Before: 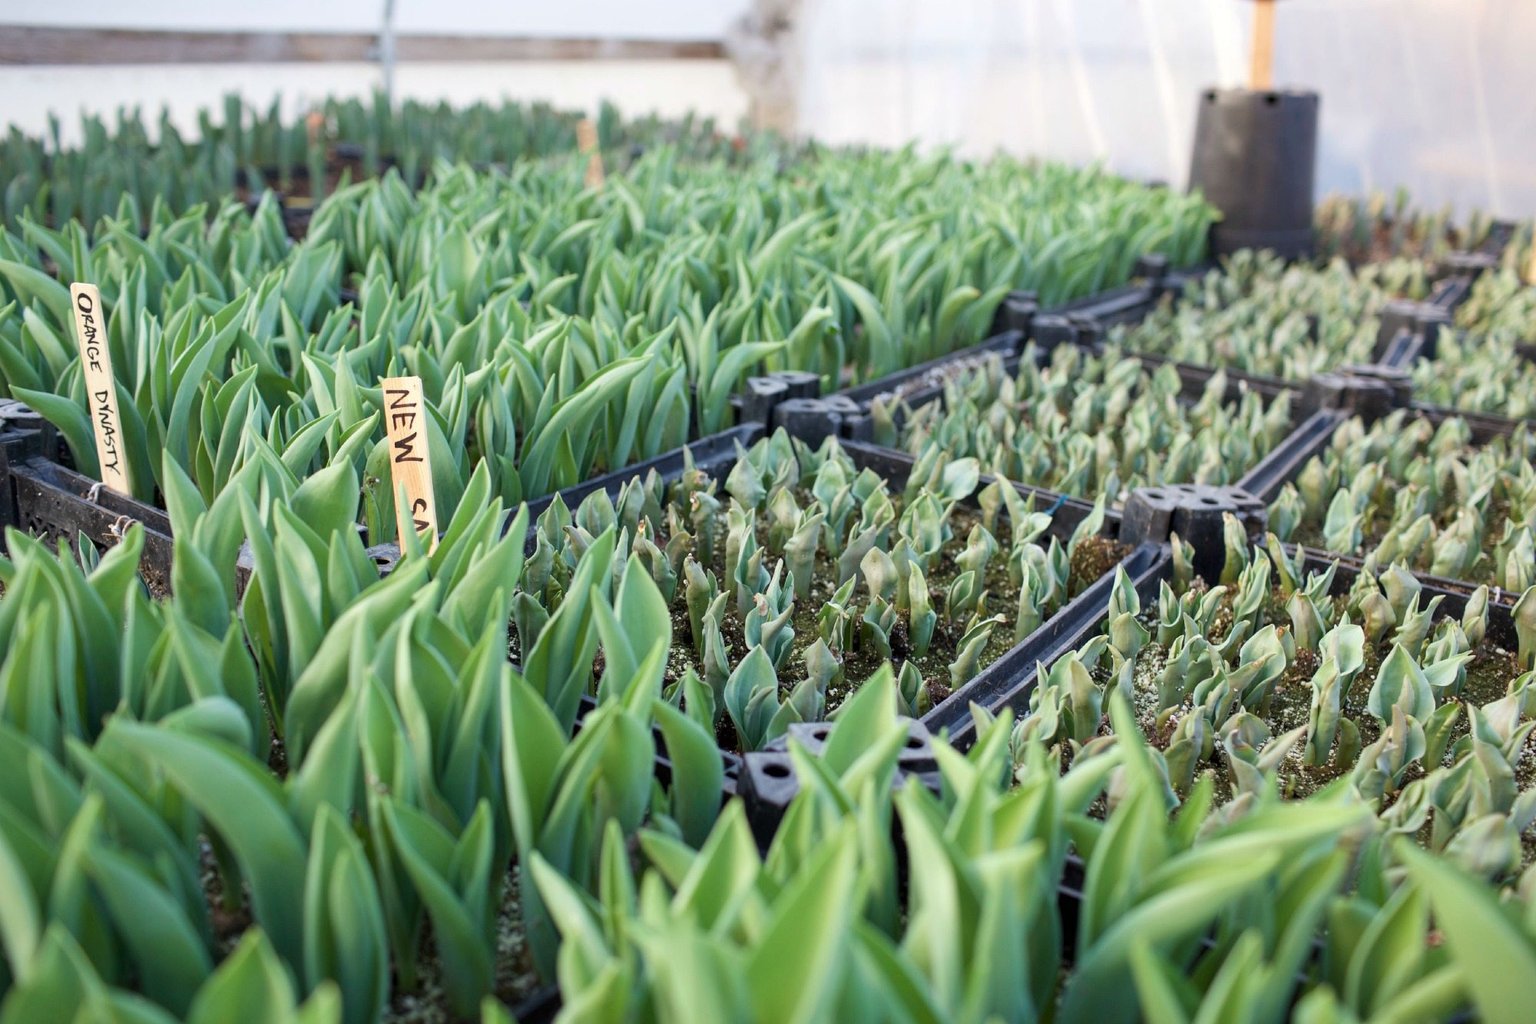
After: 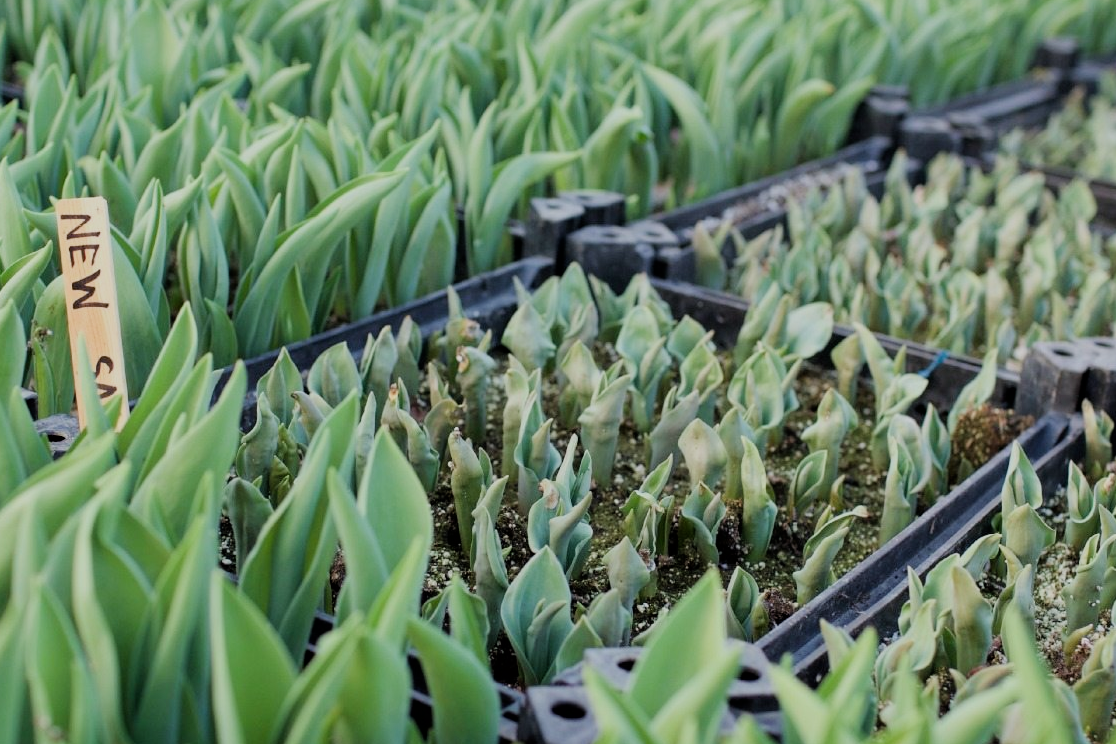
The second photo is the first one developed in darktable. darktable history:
crop and rotate: left 22.13%, top 22.054%, right 22.026%, bottom 22.102%
filmic rgb: black relative exposure -7.65 EV, white relative exposure 4.56 EV, hardness 3.61
